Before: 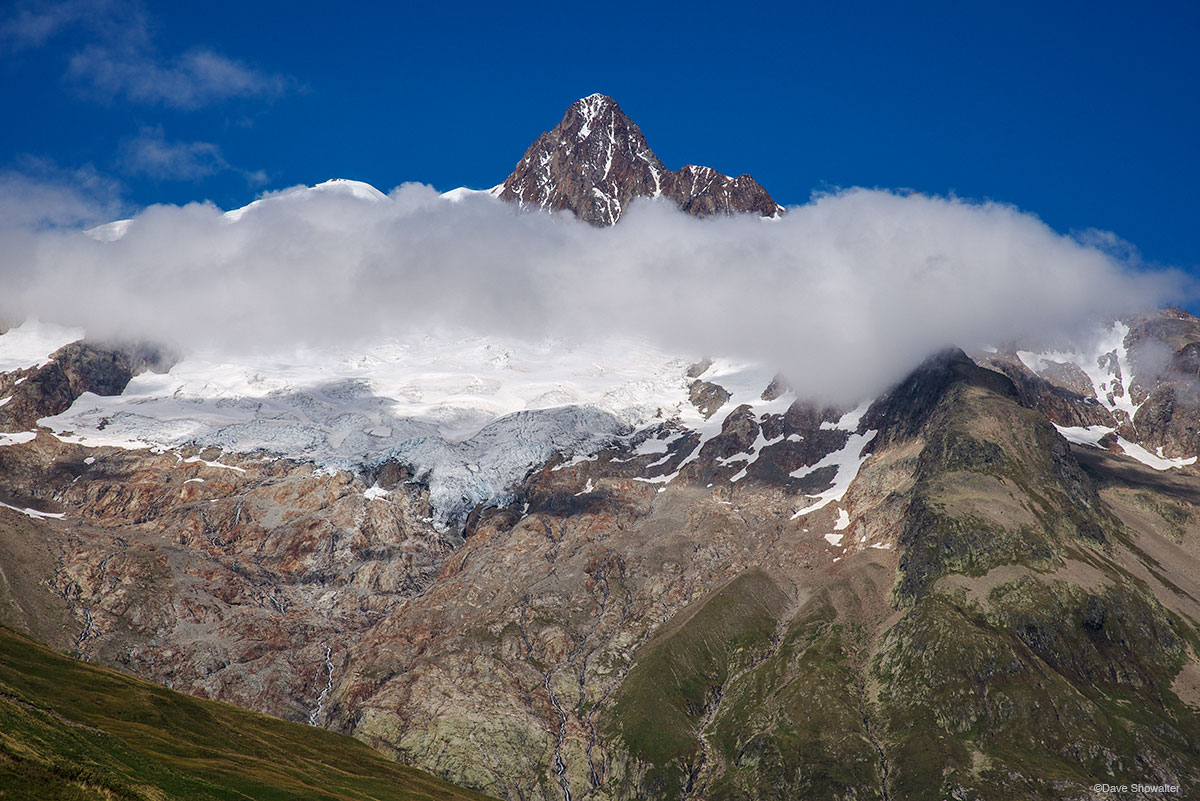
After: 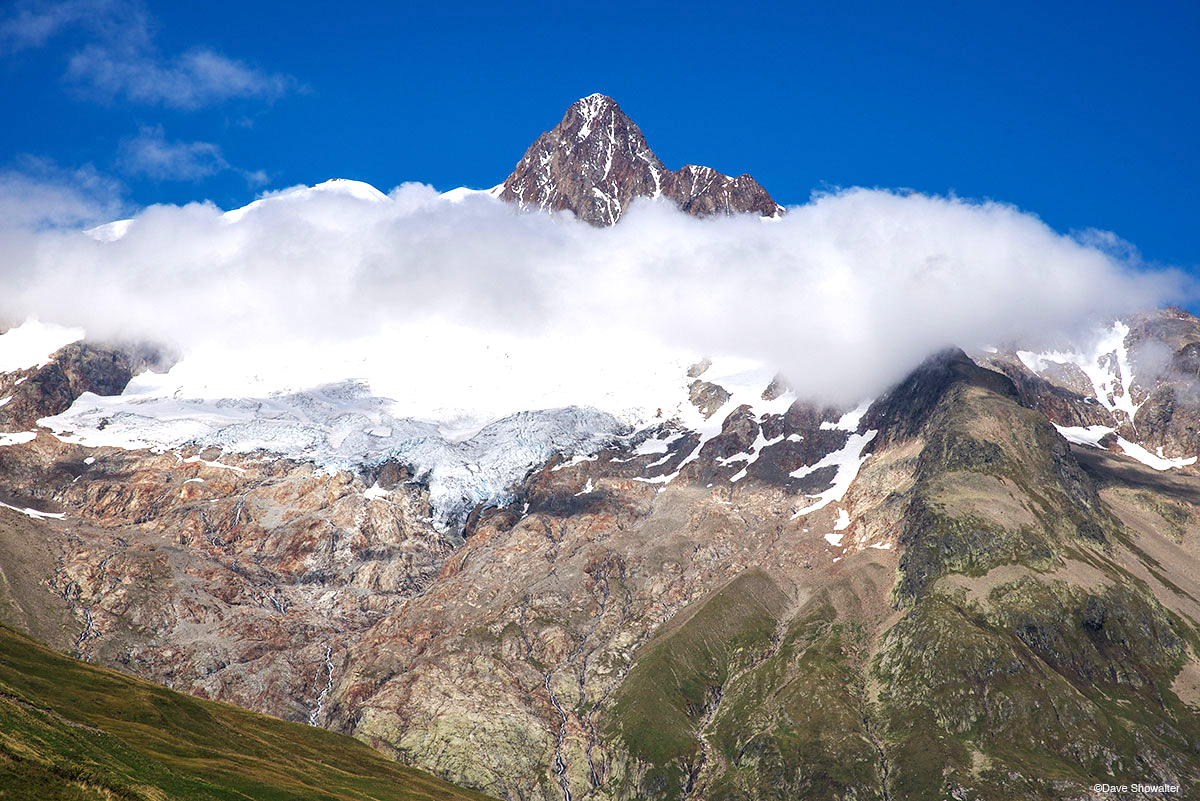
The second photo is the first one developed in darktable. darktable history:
exposure: exposure 0.808 EV, compensate highlight preservation false
